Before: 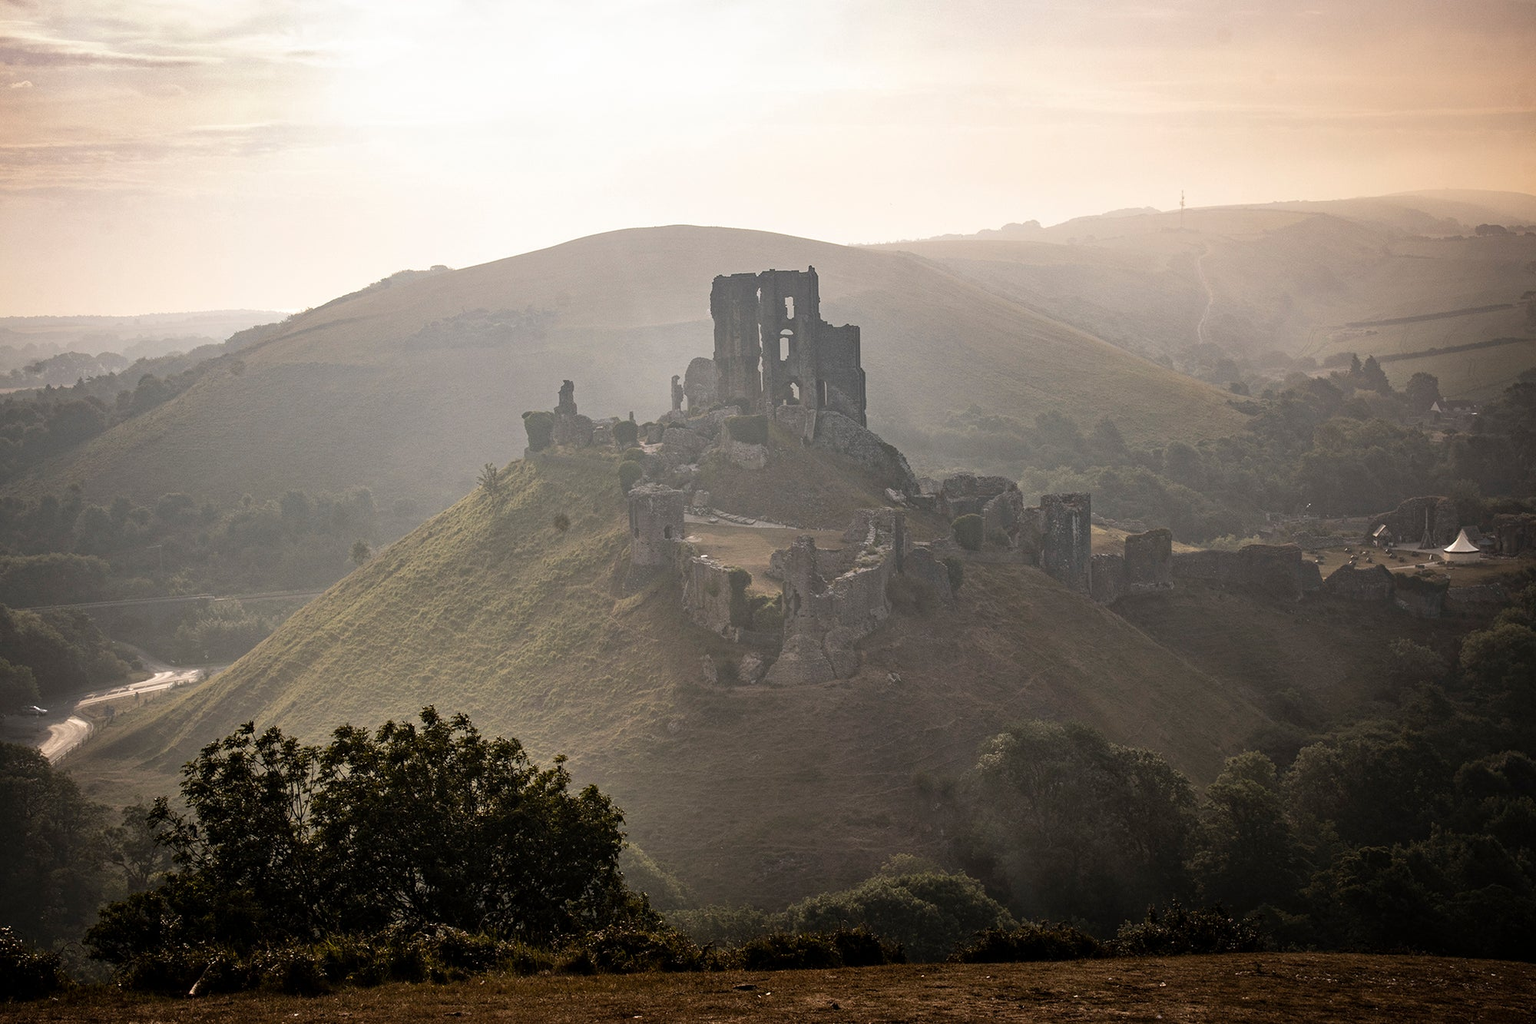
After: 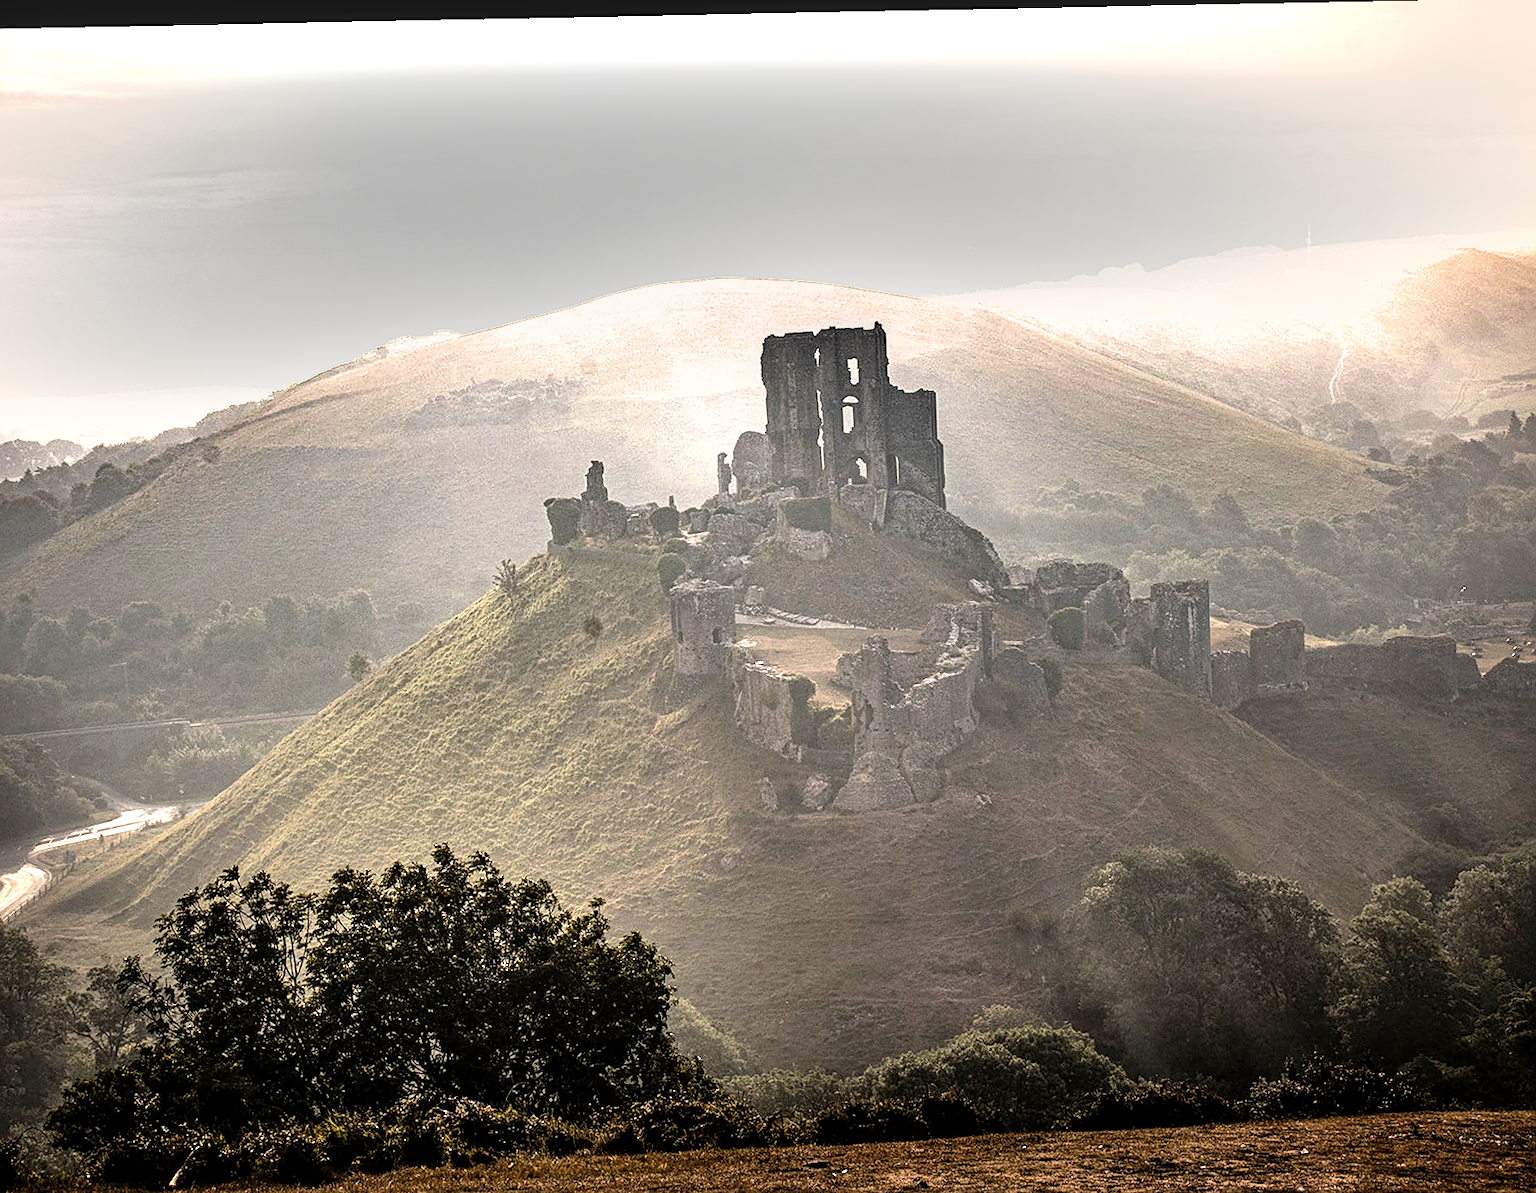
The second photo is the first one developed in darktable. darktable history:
sharpen: on, module defaults
crop and rotate: angle 1.16°, left 4.127%, top 0.417%, right 11.205%, bottom 2.443%
exposure: black level correction 0.001, exposure 0.5 EV, compensate highlight preservation false
shadows and highlights: low approximation 0.01, soften with gaussian
tone equalizer: -8 EV -0.713 EV, -7 EV -0.73 EV, -6 EV -0.606 EV, -5 EV -0.369 EV, -3 EV 0.374 EV, -2 EV 0.6 EV, -1 EV 0.7 EV, +0 EV 0.746 EV, mask exposure compensation -0.502 EV
local contrast: on, module defaults
